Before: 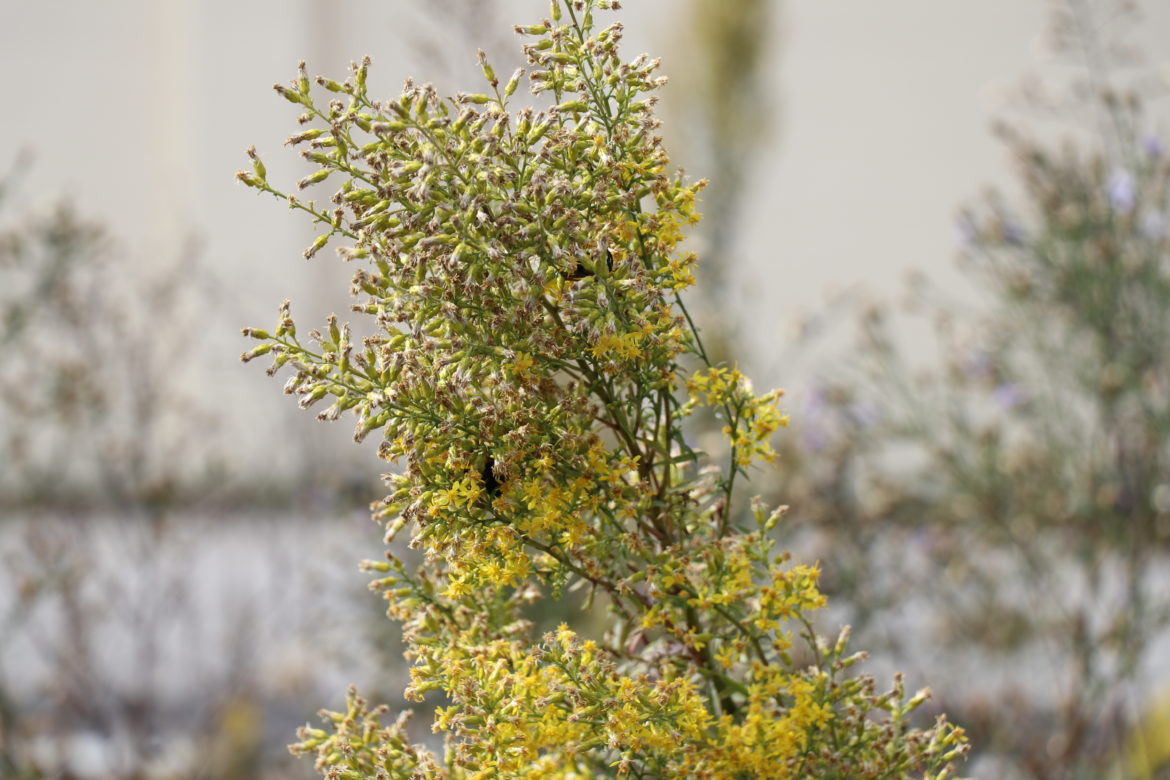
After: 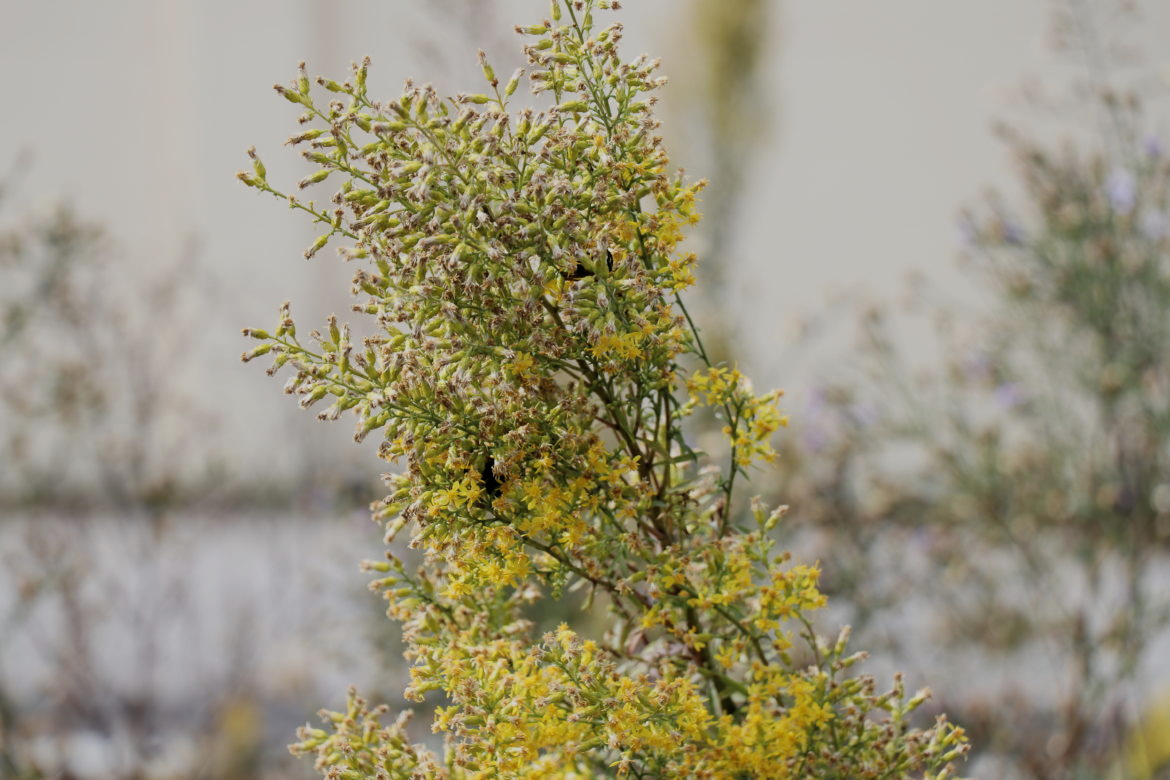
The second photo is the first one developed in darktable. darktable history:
filmic rgb: black relative exposure -7.65 EV, white relative exposure 4.56 EV, hardness 3.61, contrast 0.994
